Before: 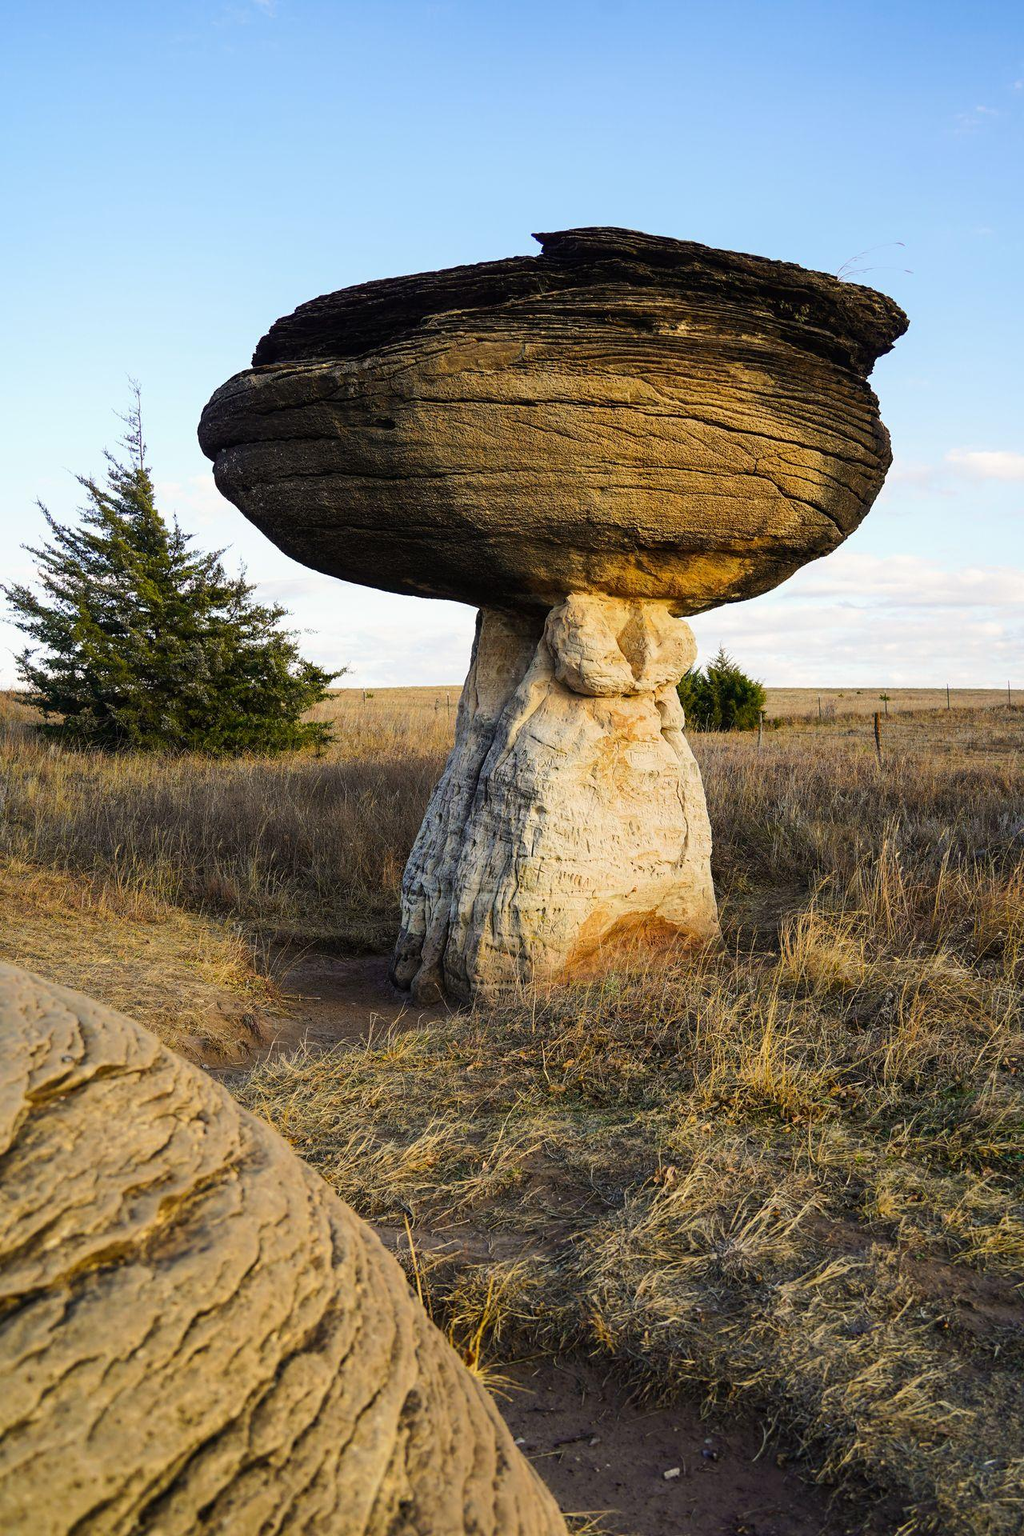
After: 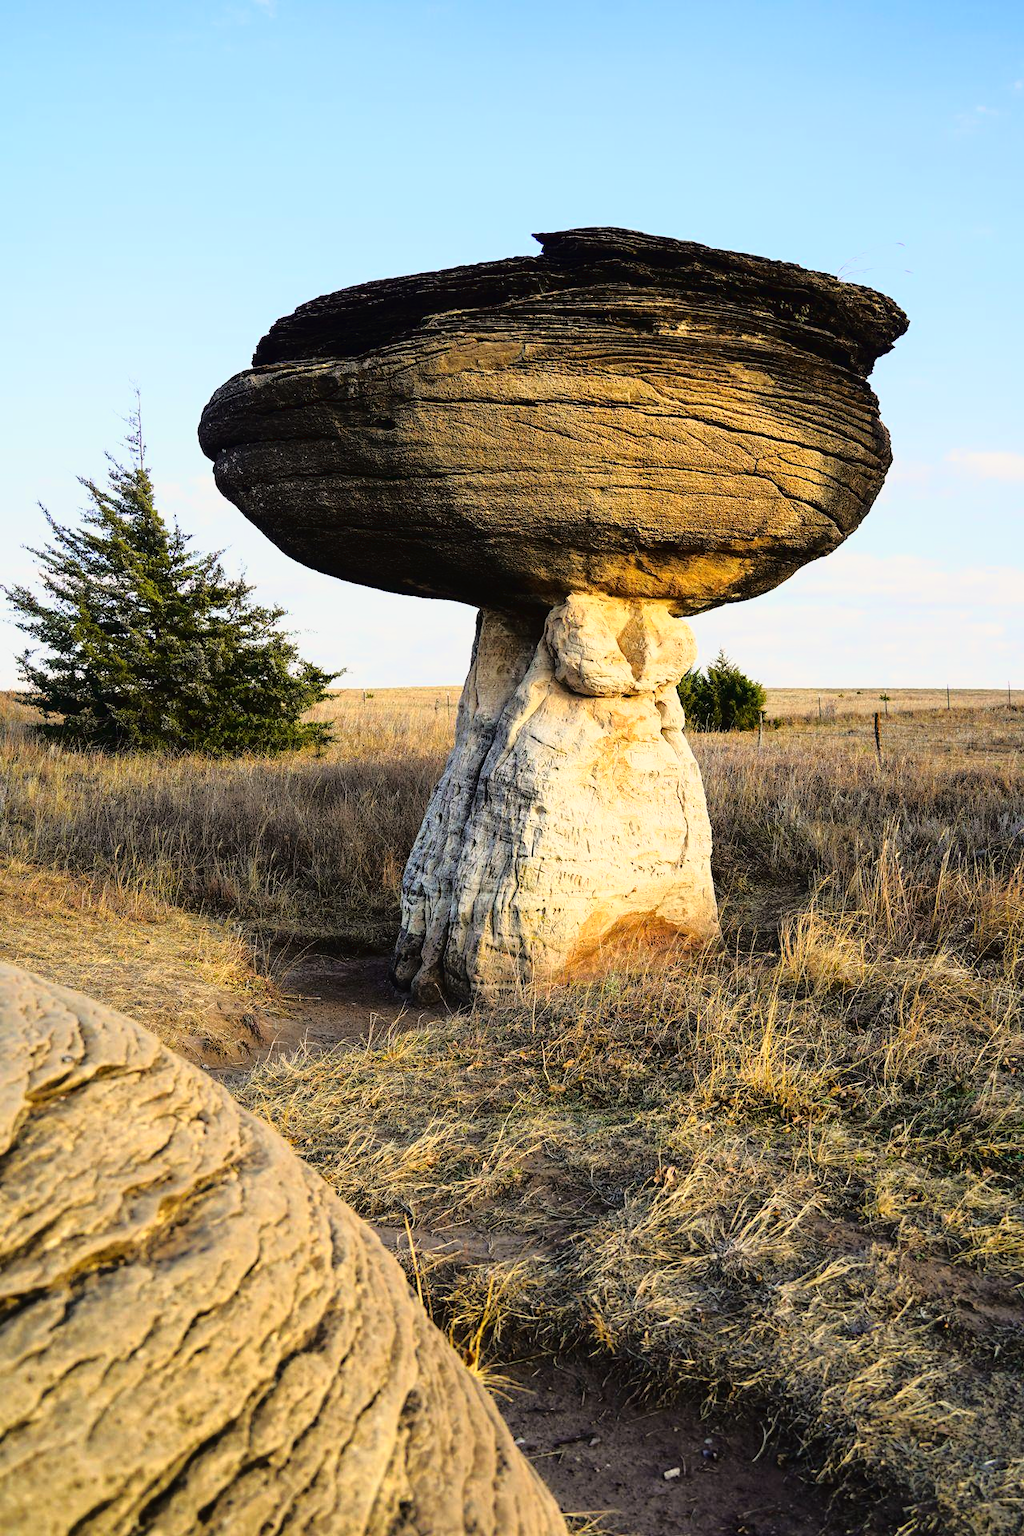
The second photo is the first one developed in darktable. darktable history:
tone curve: curves: ch0 [(0, 0.015) (0.091, 0.055) (0.184, 0.159) (0.304, 0.382) (0.492, 0.579) (0.628, 0.755) (0.832, 0.932) (0.984, 0.963)]; ch1 [(0, 0) (0.34, 0.235) (0.493, 0.5) (0.554, 0.56) (0.764, 0.815) (1, 1)]; ch2 [(0, 0) (0.44, 0.458) (0.476, 0.477) (0.542, 0.586) (0.674, 0.724) (1, 1)]
